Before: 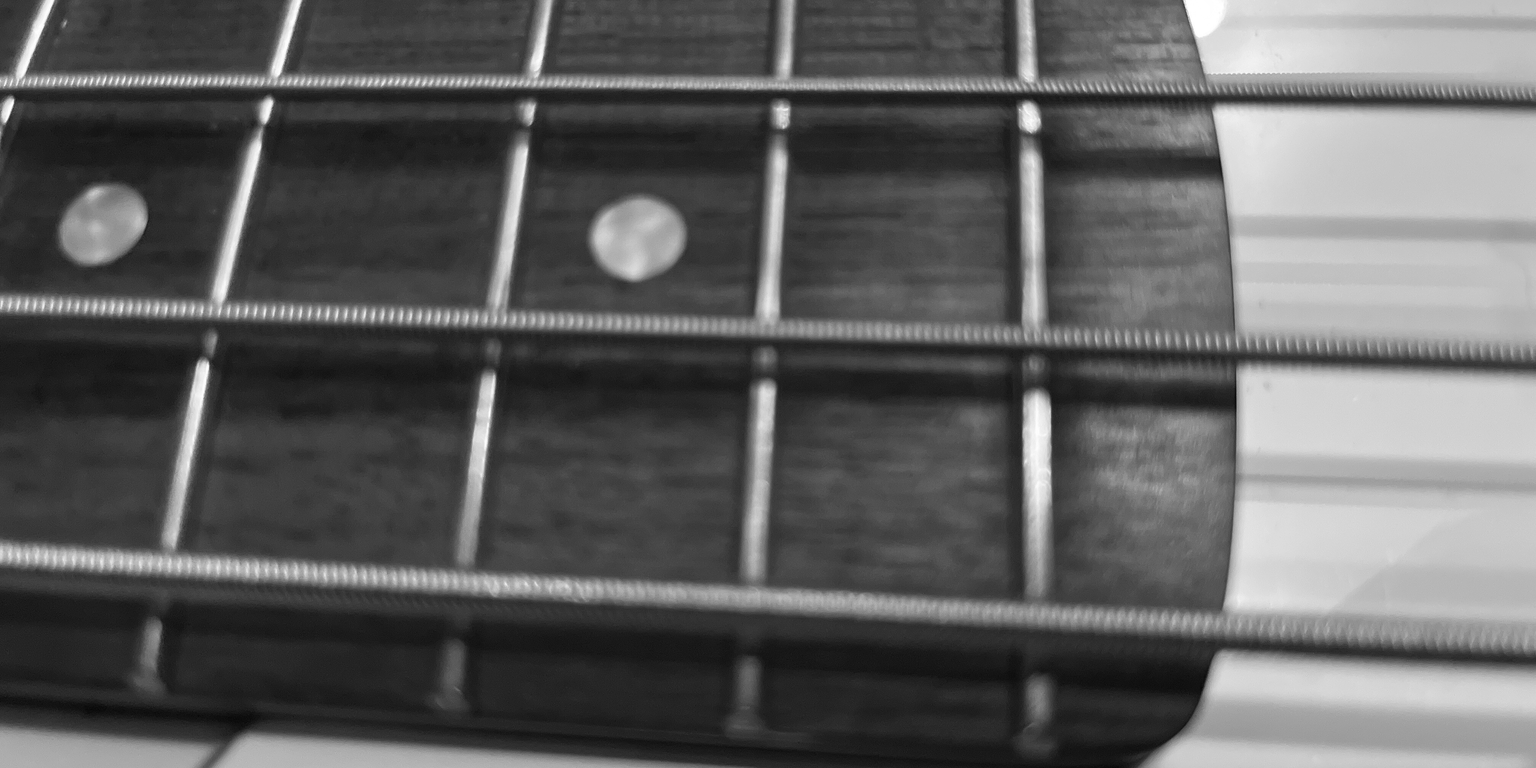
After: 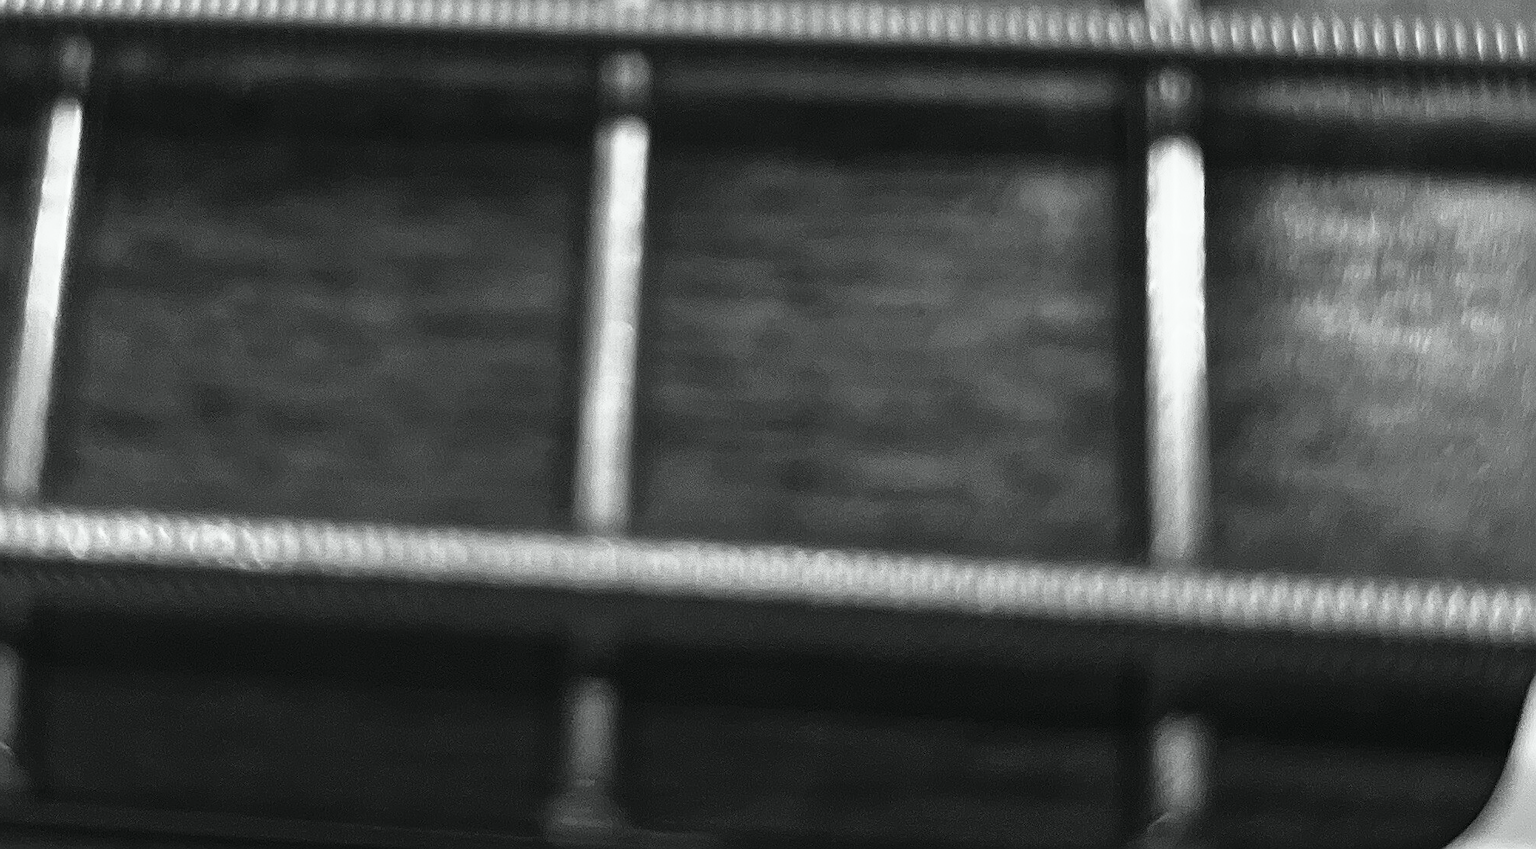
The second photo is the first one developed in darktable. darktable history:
sharpen: on, module defaults
tone curve: curves: ch0 [(0, 0.018) (0.162, 0.128) (0.434, 0.478) (0.667, 0.785) (0.819, 0.943) (1, 0.991)]; ch1 [(0, 0) (0.402, 0.36) (0.476, 0.449) (0.506, 0.505) (0.523, 0.518) (0.579, 0.626) (0.641, 0.668) (0.693, 0.745) (0.861, 0.934) (1, 1)]; ch2 [(0, 0) (0.424, 0.388) (0.483, 0.472) (0.503, 0.505) (0.521, 0.519) (0.547, 0.581) (0.582, 0.648) (0.699, 0.759) (0.997, 0.858)], color space Lab, independent channels
crop: left 29.672%, top 41.786%, right 20.851%, bottom 3.487%
